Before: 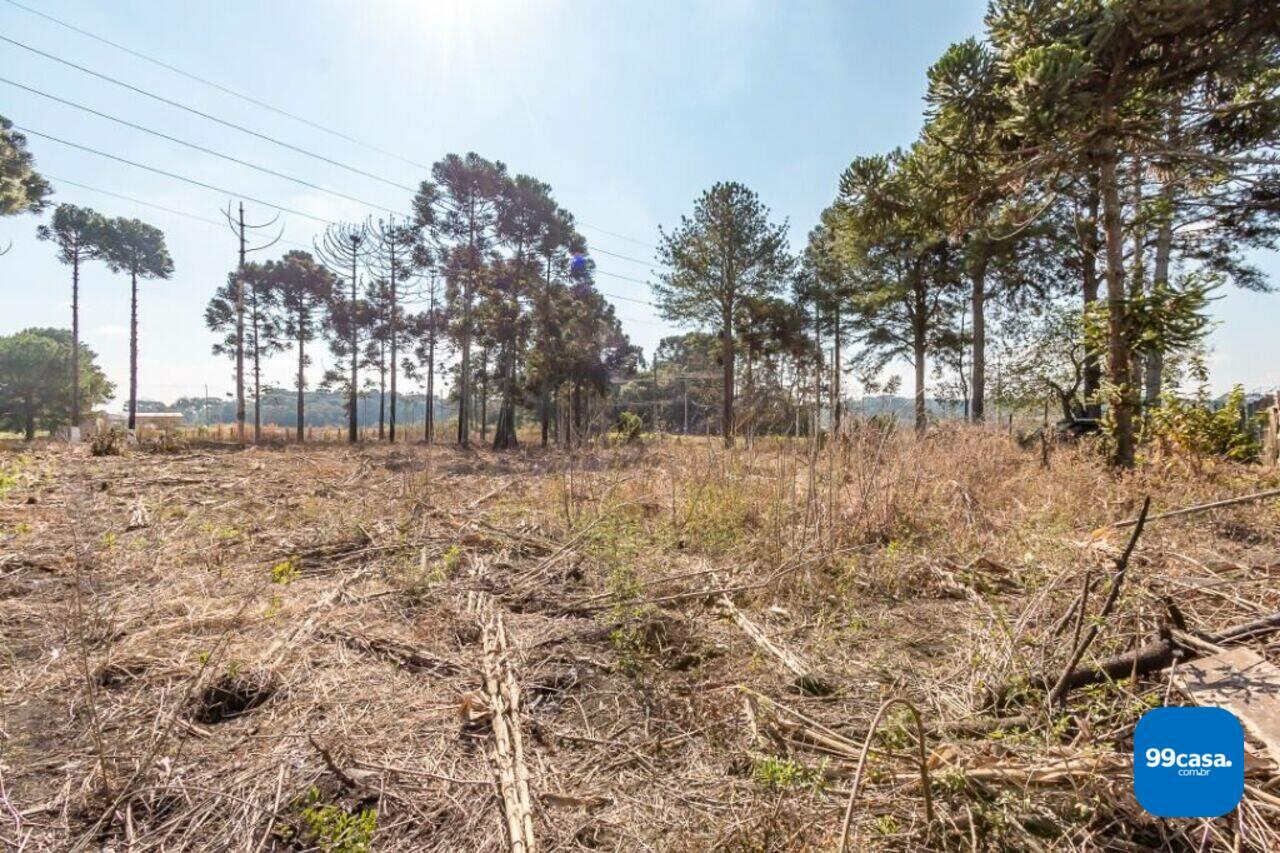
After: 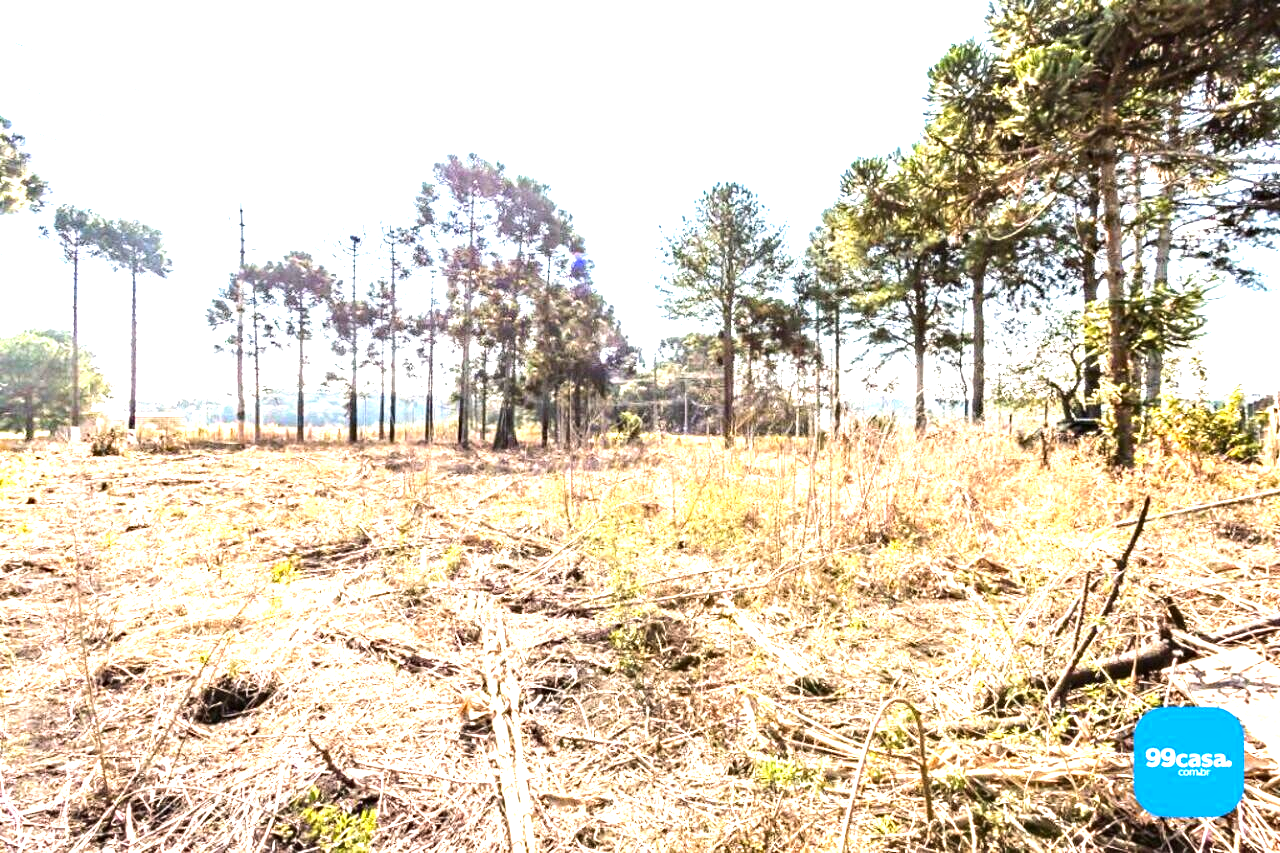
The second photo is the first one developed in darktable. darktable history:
exposure: black level correction 0, exposure 1.3 EV, compensate exposure bias true, compensate highlight preservation false
tone equalizer: -8 EV -0.75 EV, -7 EV -0.7 EV, -6 EV -0.6 EV, -5 EV -0.4 EV, -3 EV 0.4 EV, -2 EV 0.6 EV, -1 EV 0.7 EV, +0 EV 0.75 EV, edges refinement/feathering 500, mask exposure compensation -1.57 EV, preserve details no
haze removal: compatibility mode true, adaptive false
